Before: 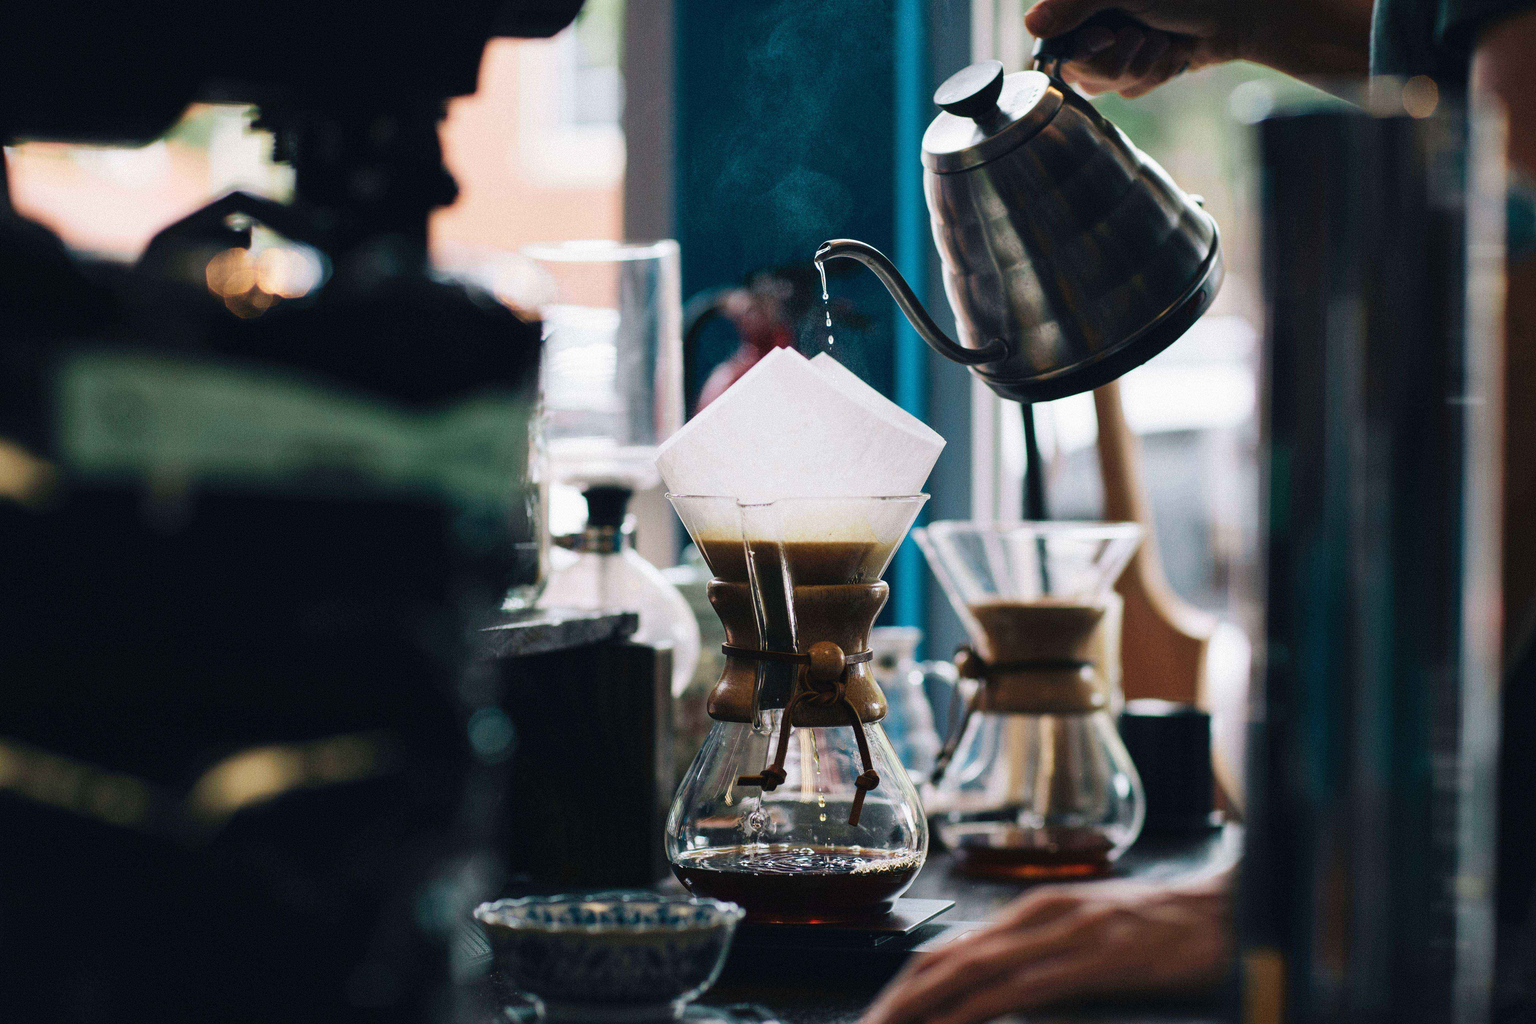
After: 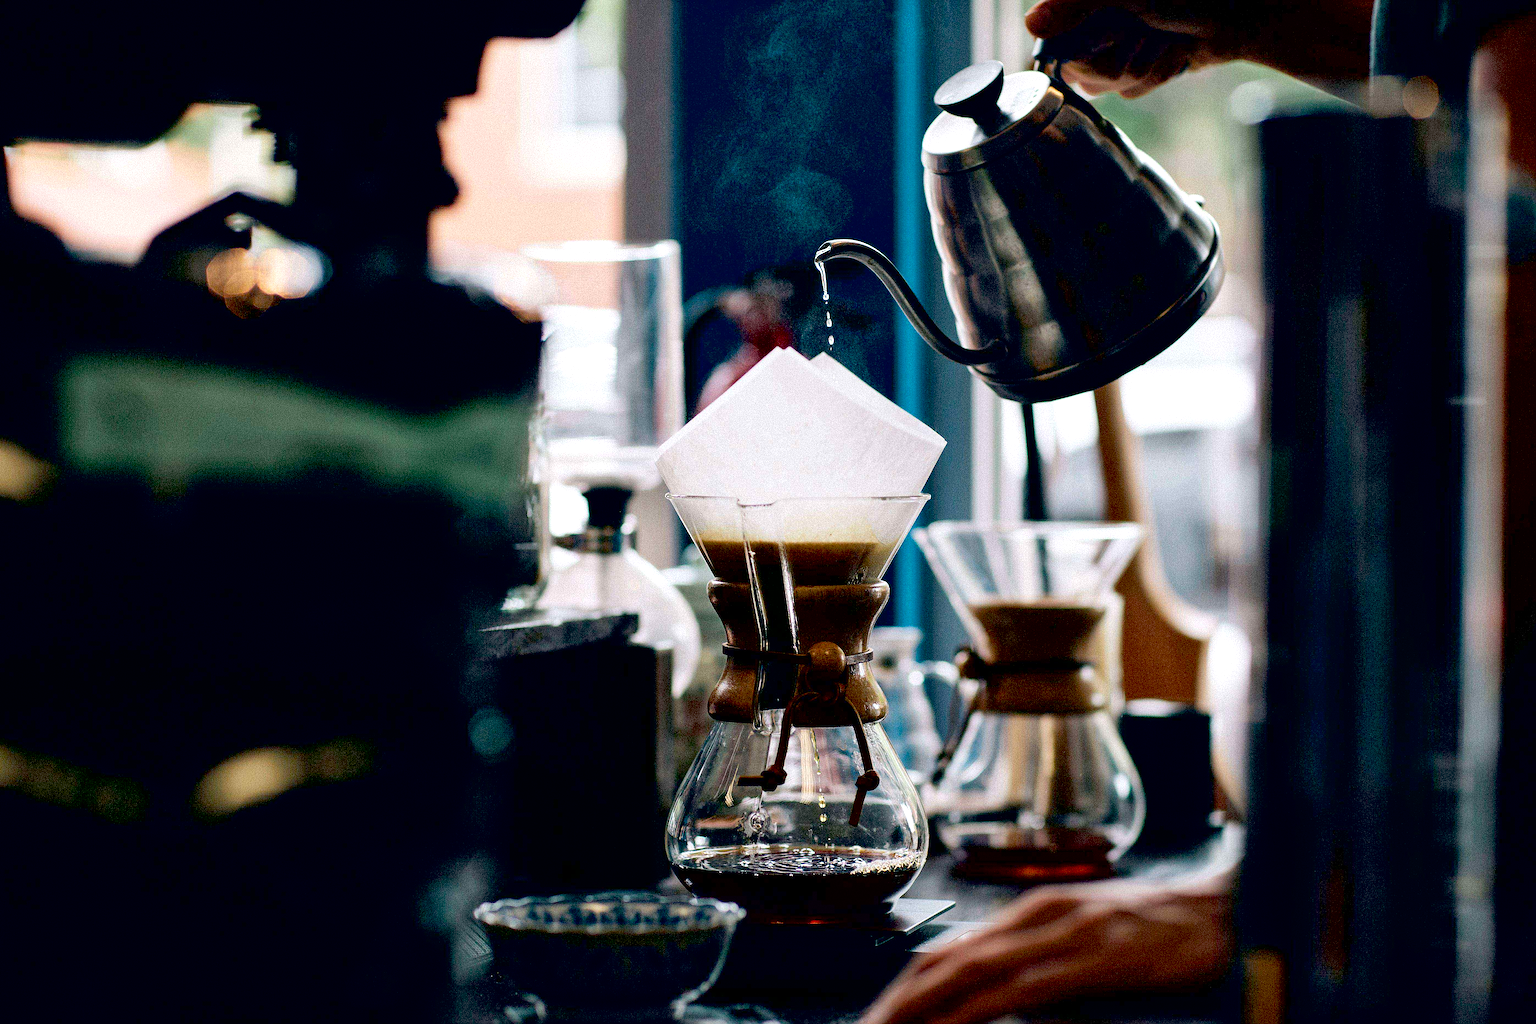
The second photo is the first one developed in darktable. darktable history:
sharpen: on, module defaults
local contrast: mode bilateral grid, contrast 19, coarseness 50, detail 119%, midtone range 0.2
exposure: black level correction 0.026, exposure 0.184 EV, compensate exposure bias true, compensate highlight preservation false
